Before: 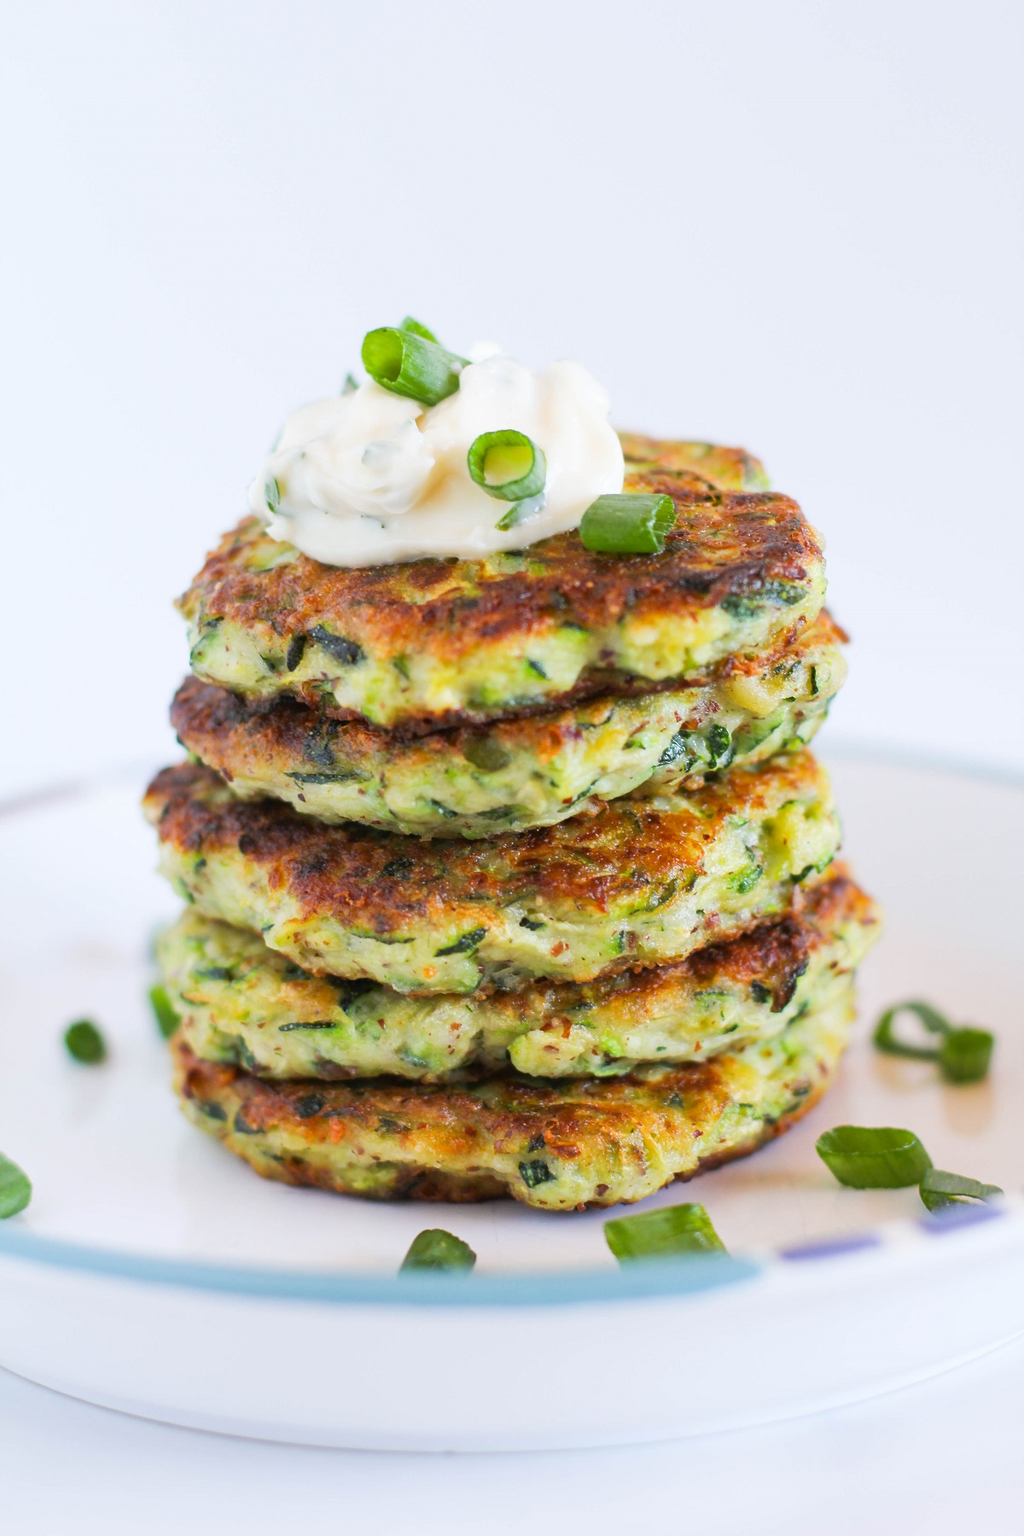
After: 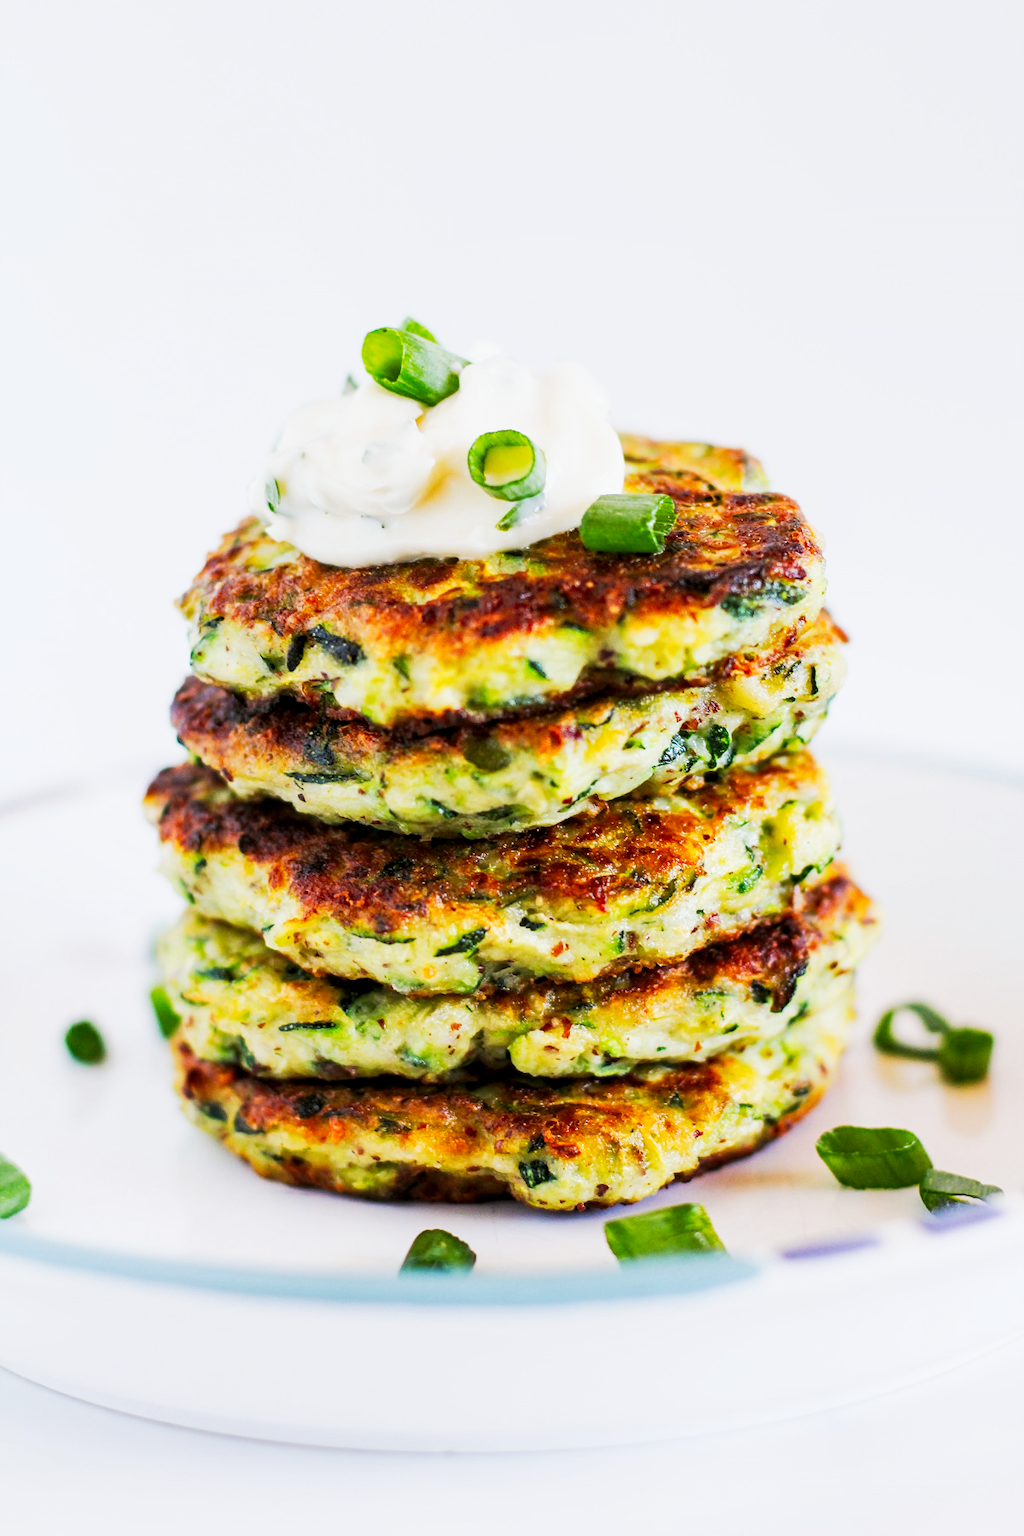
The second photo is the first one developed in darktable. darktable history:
tone curve: curves: ch0 [(0, 0.023) (0.132, 0.075) (0.251, 0.186) (0.463, 0.461) (0.662, 0.757) (0.854, 0.909) (1, 0.973)]; ch1 [(0, 0) (0.447, 0.411) (0.483, 0.469) (0.498, 0.496) (0.518, 0.514) (0.561, 0.579) (0.604, 0.645) (0.669, 0.73) (0.819, 0.93) (1, 1)]; ch2 [(0, 0) (0.307, 0.315) (0.425, 0.438) (0.483, 0.477) (0.503, 0.503) (0.526, 0.534) (0.567, 0.569) (0.617, 0.674) (0.703, 0.797) (0.985, 0.966)], preserve colors none
local contrast: highlights 86%, shadows 83%
